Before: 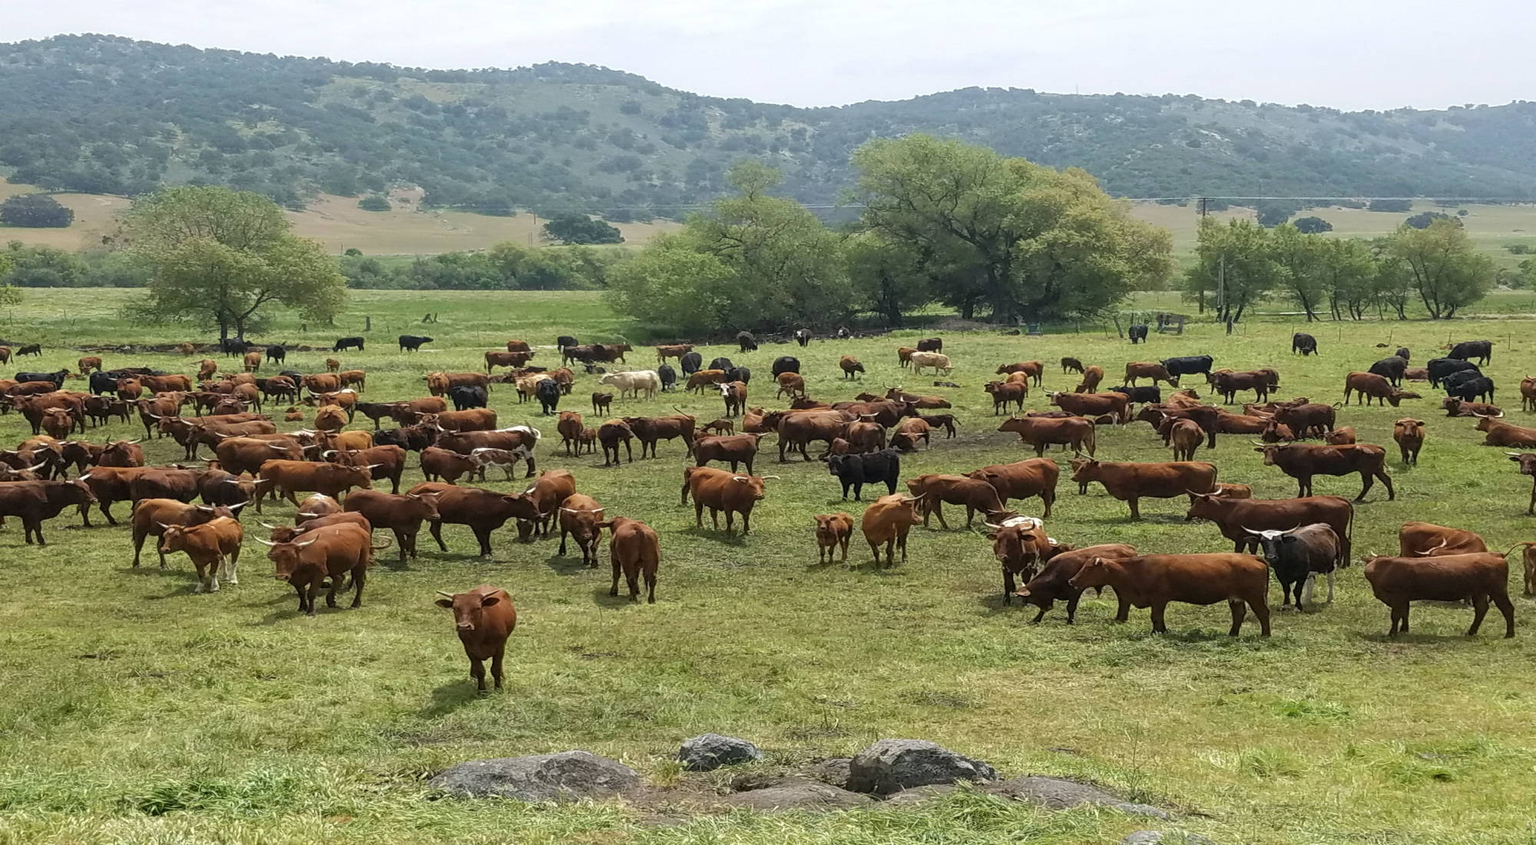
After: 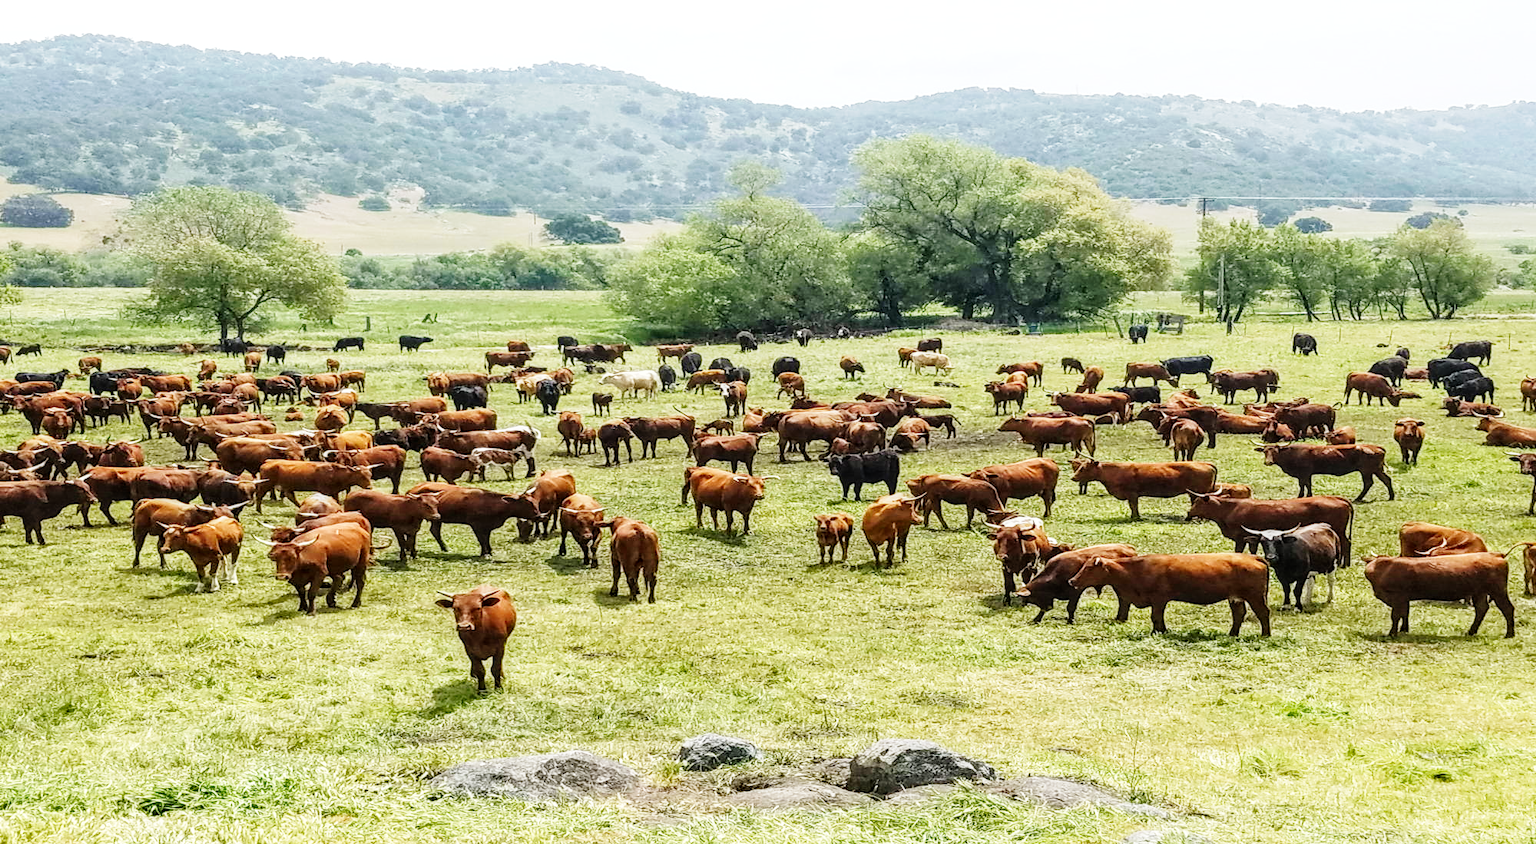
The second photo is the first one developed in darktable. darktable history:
base curve: curves: ch0 [(0, 0) (0, 0.001) (0.001, 0.001) (0.004, 0.002) (0.007, 0.004) (0.015, 0.013) (0.033, 0.045) (0.052, 0.096) (0.075, 0.17) (0.099, 0.241) (0.163, 0.42) (0.219, 0.55) (0.259, 0.616) (0.327, 0.722) (0.365, 0.765) (0.522, 0.873) (0.547, 0.881) (0.689, 0.919) (0.826, 0.952) (1, 1)], preserve colors none
local contrast: detail 130%
